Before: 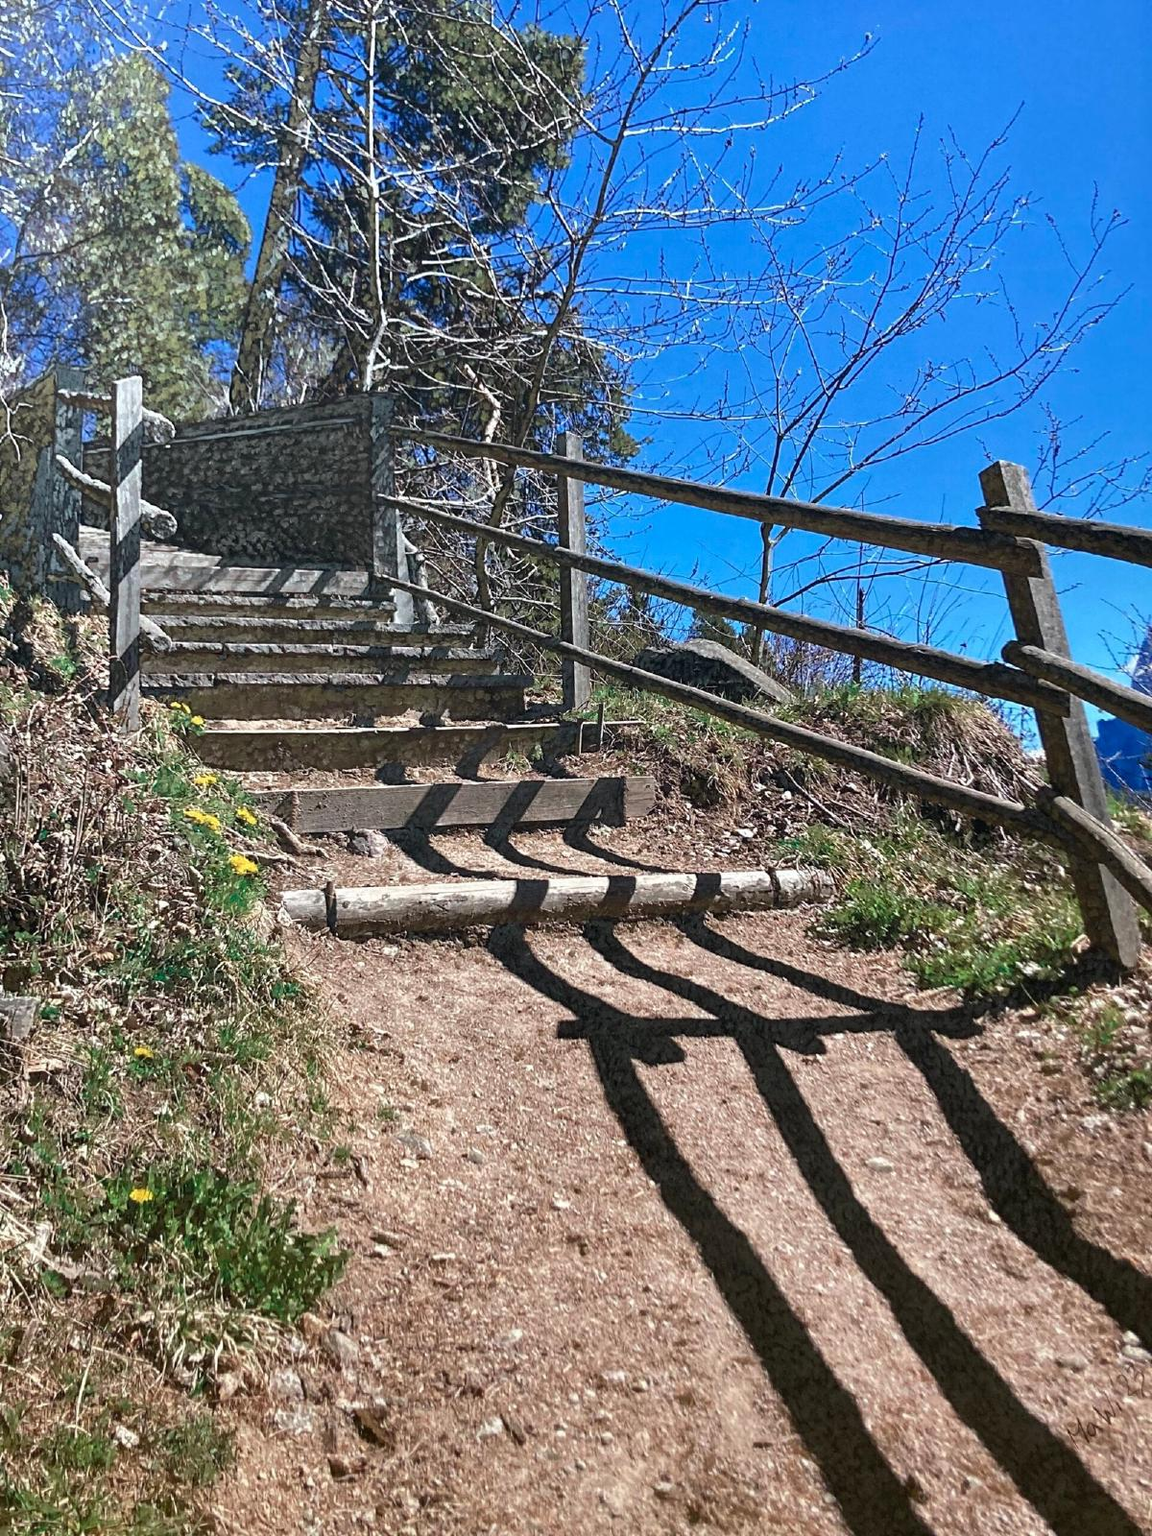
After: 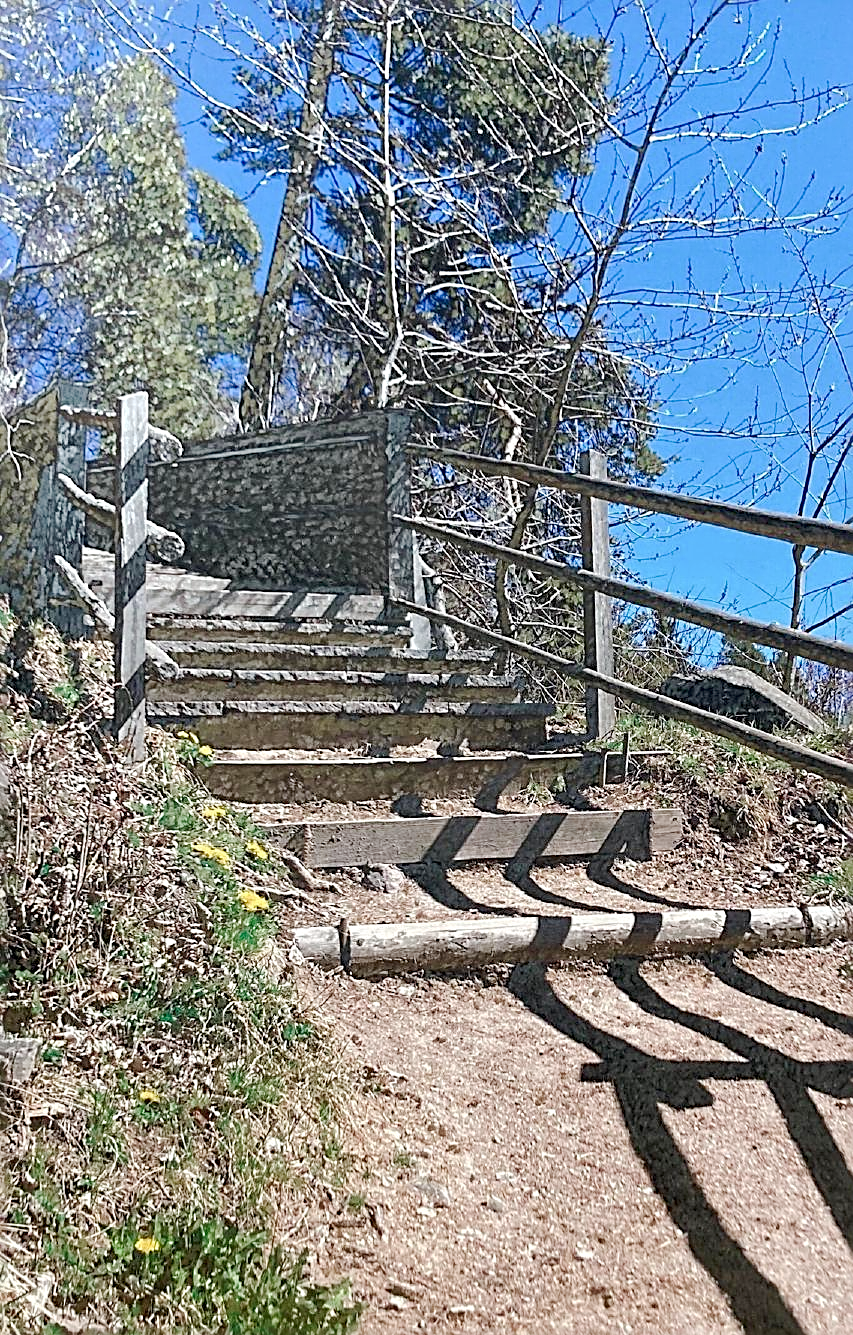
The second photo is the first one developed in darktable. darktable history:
base curve: curves: ch0 [(0, 0) (0.158, 0.273) (0.879, 0.895) (1, 1)], preserve colors none
crop: right 28.838%, bottom 16.558%
sharpen: radius 2.556, amount 0.633
